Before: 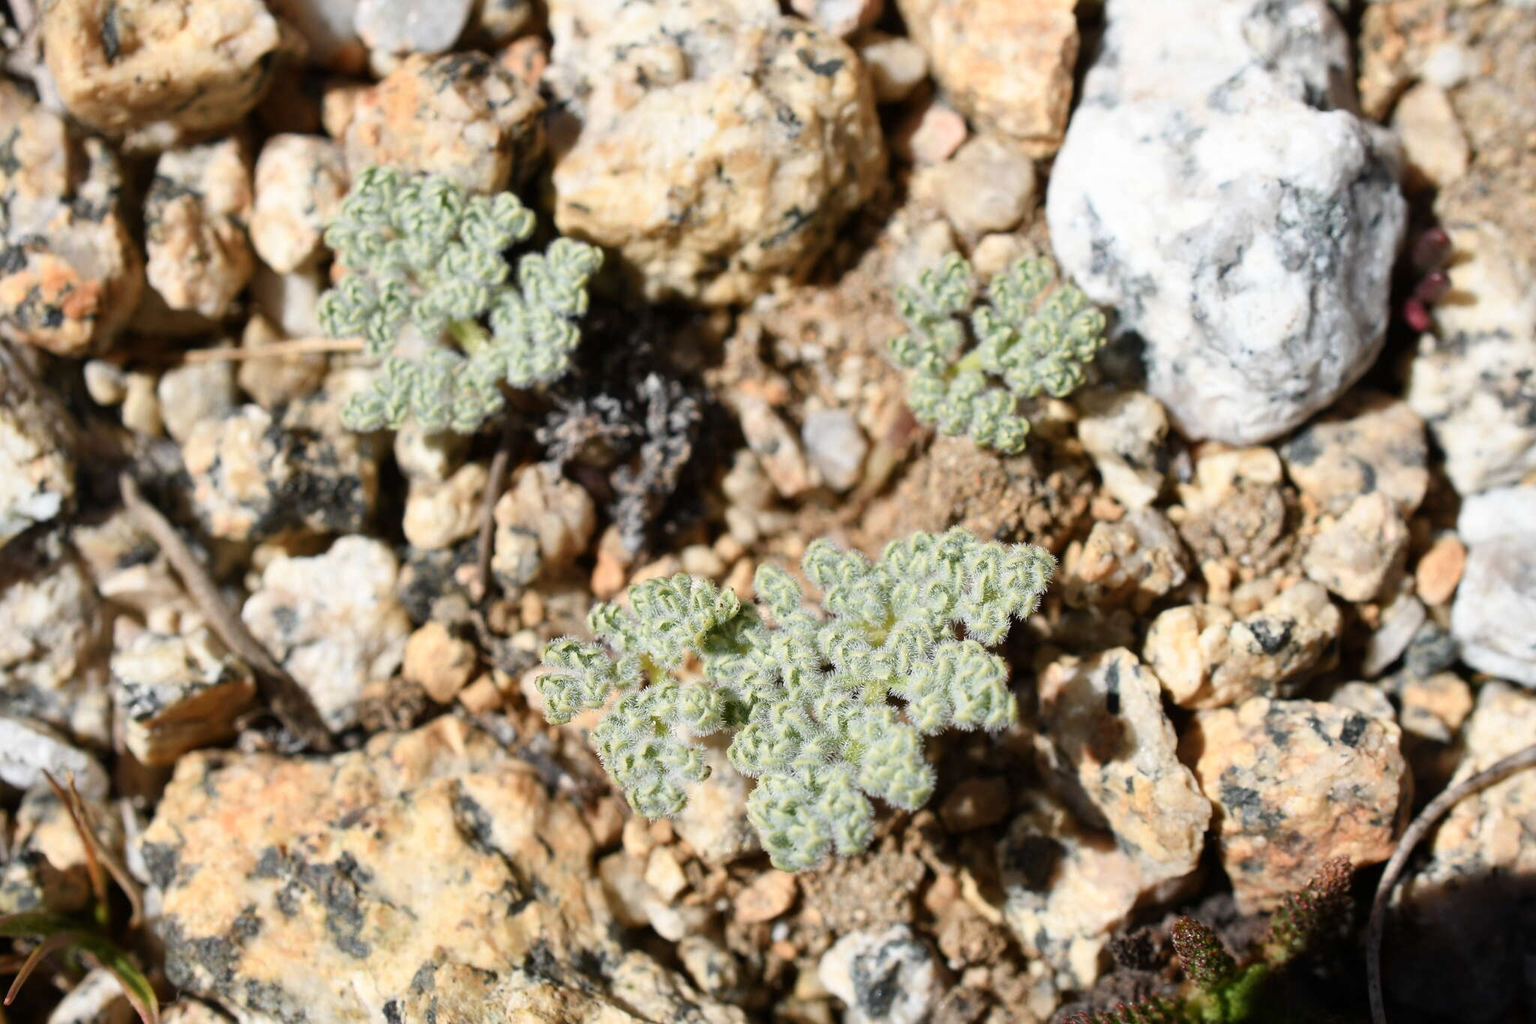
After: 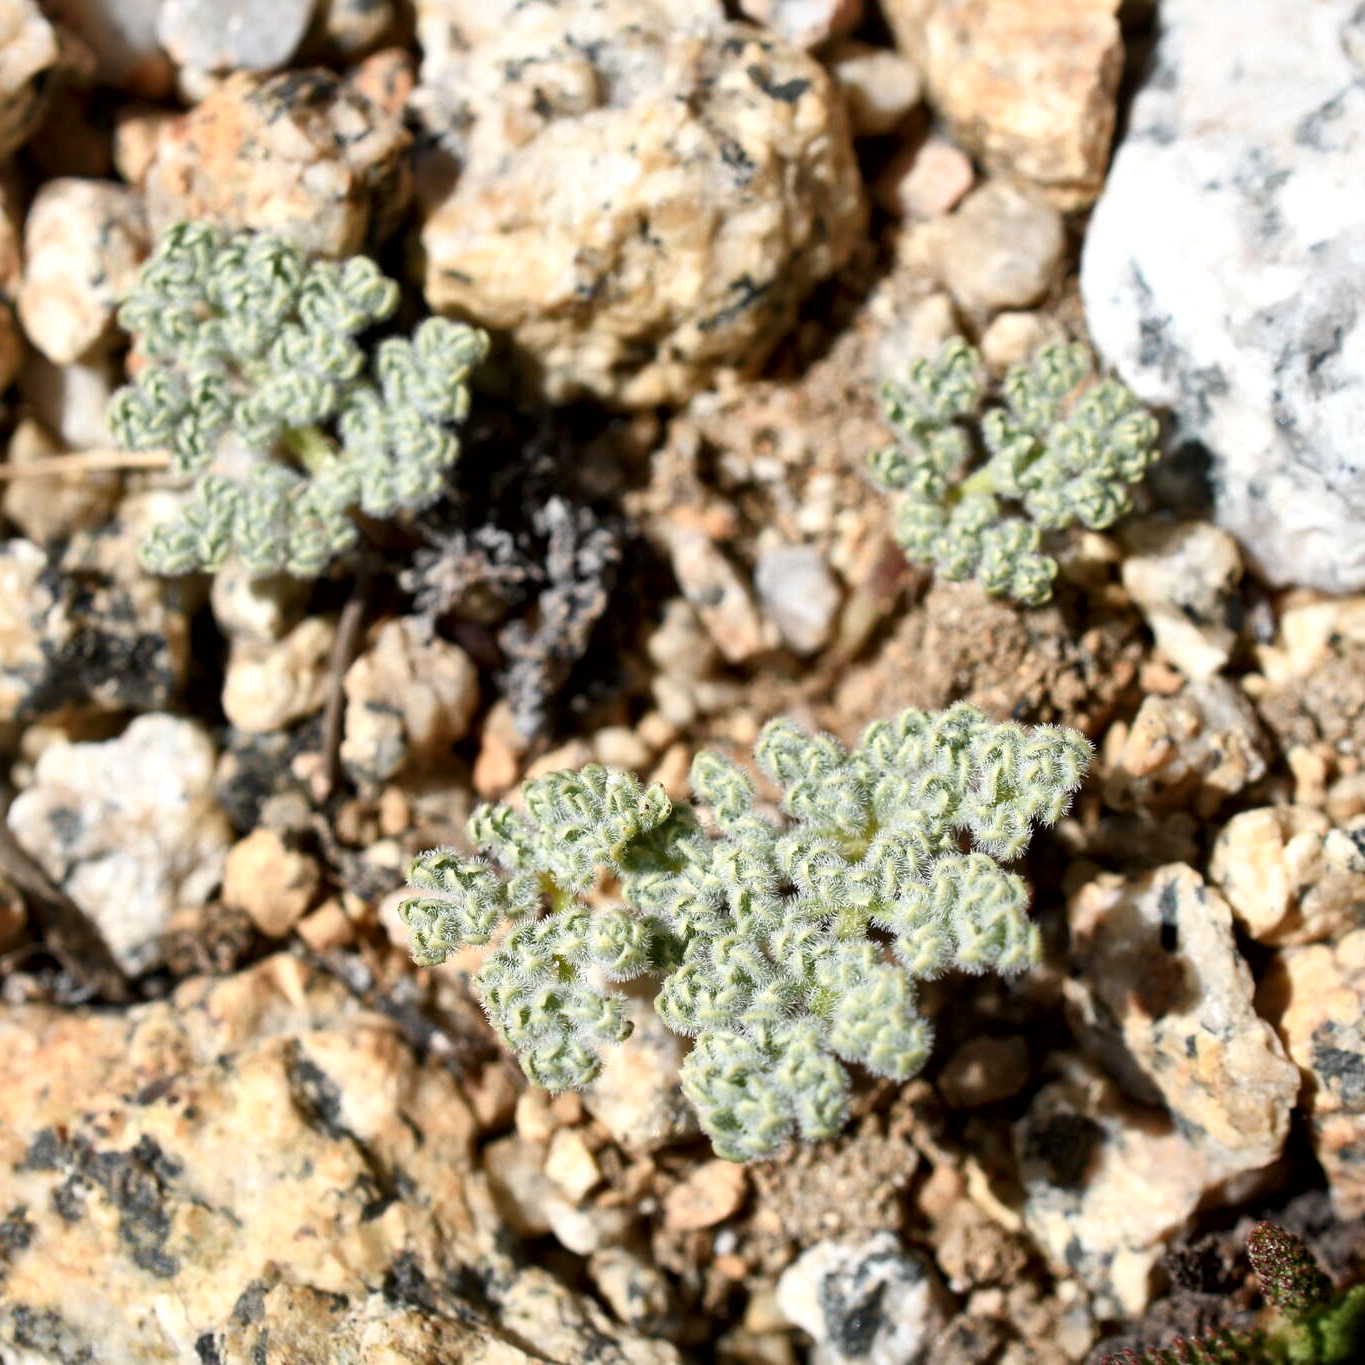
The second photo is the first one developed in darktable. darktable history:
local contrast: mode bilateral grid, contrast 25, coarseness 47, detail 151%, midtone range 0.2
tone equalizer: -8 EV -0.55 EV
crop: left 15.419%, right 17.914%
